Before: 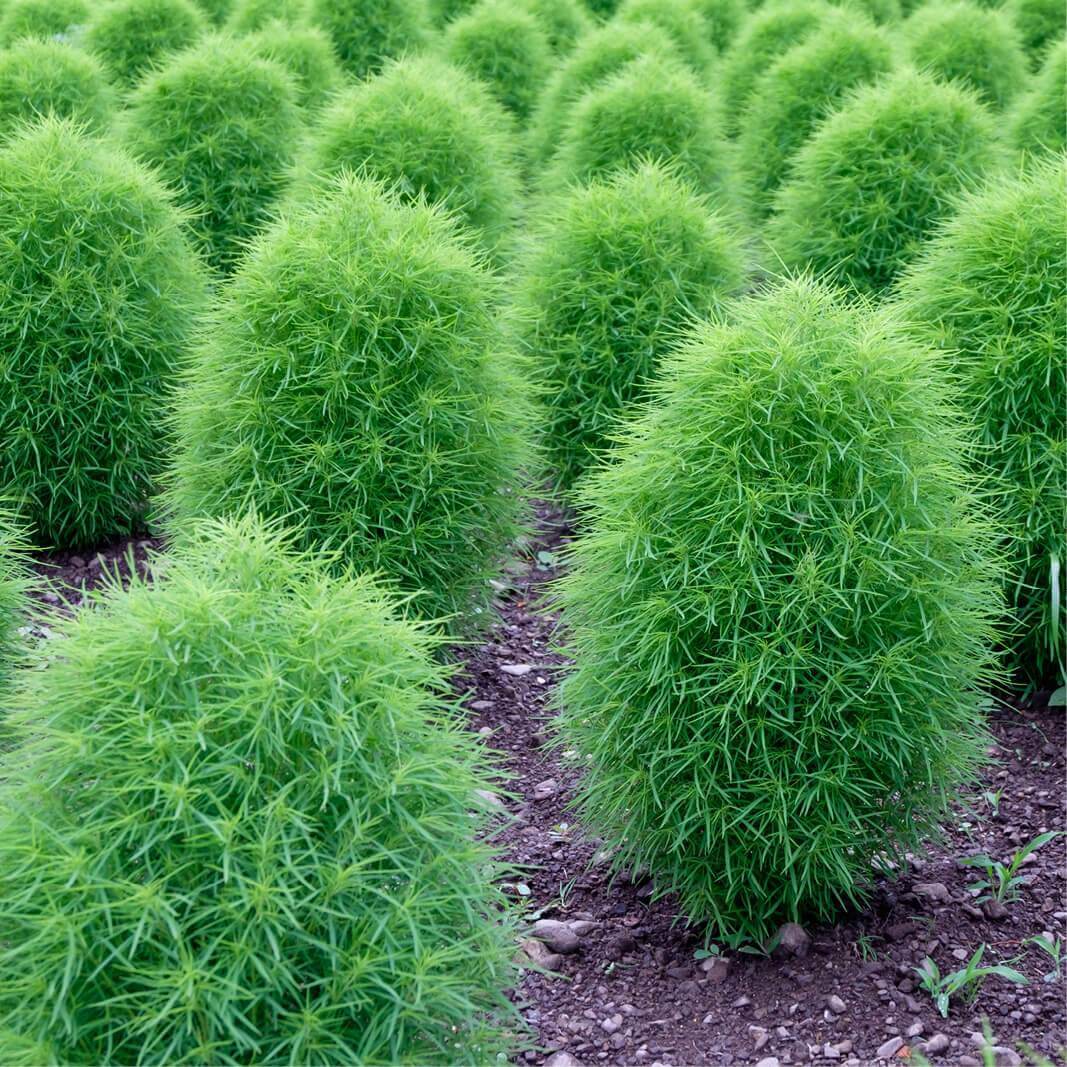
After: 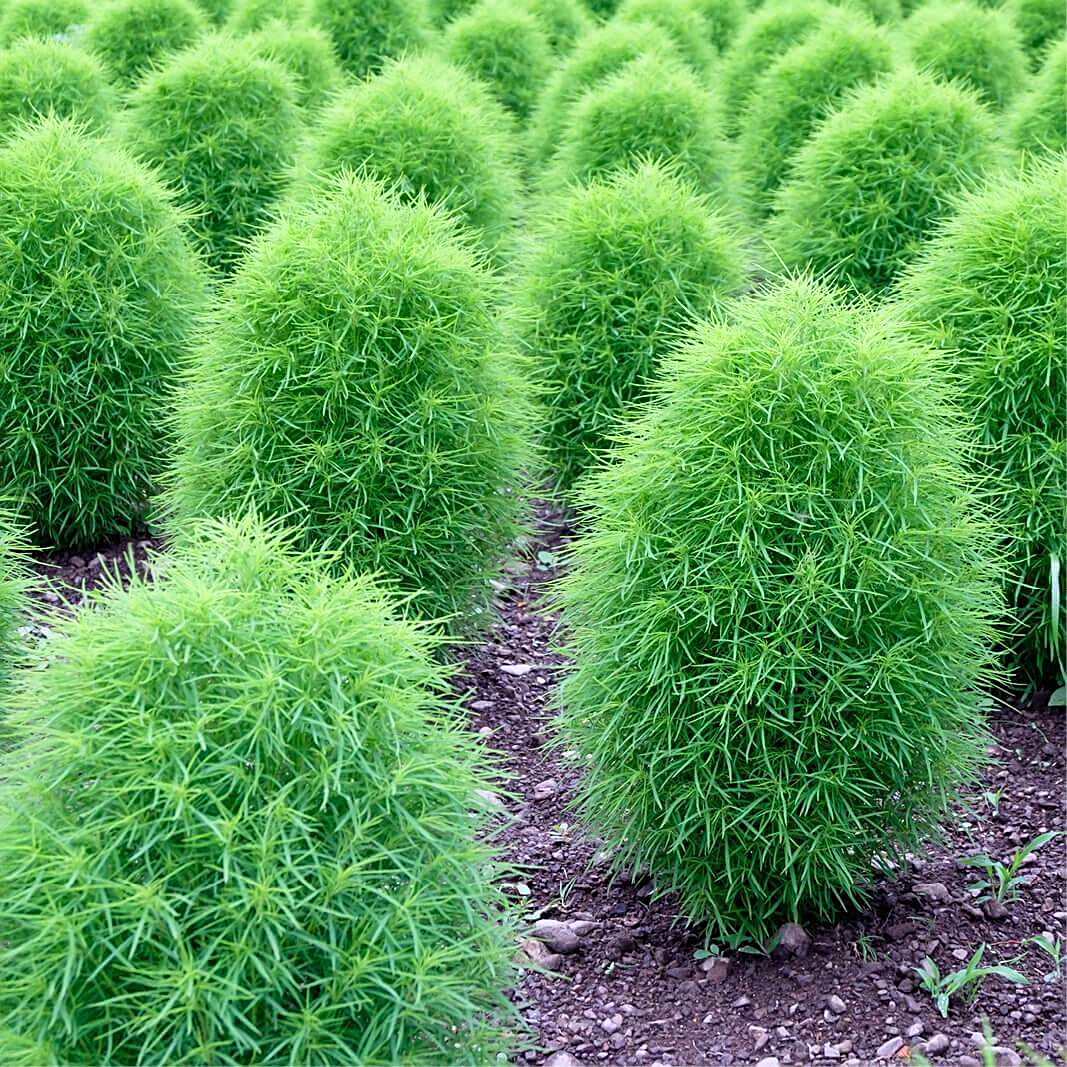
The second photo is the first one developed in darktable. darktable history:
base curve: curves: ch0 [(0, 0) (0.666, 0.806) (1, 1)]
sharpen: on, module defaults
